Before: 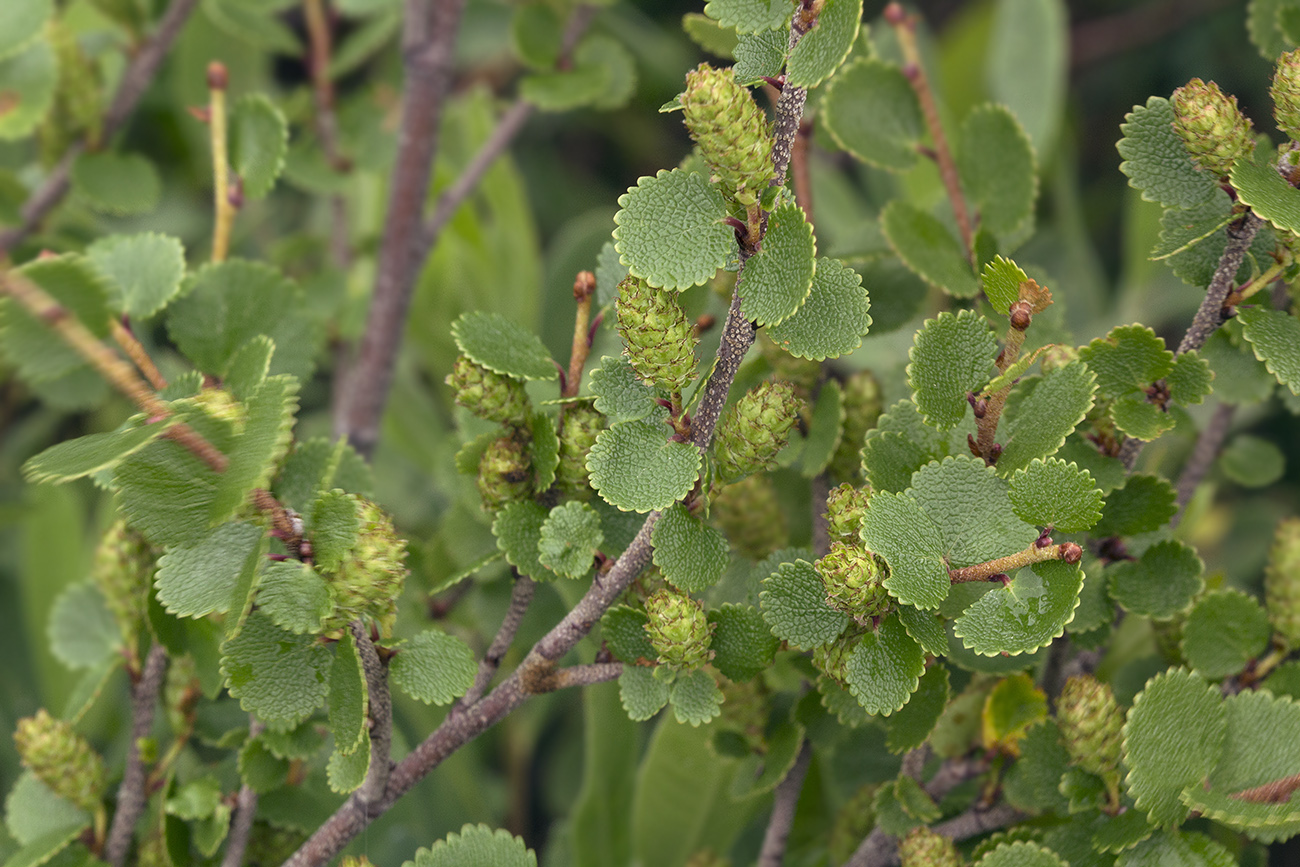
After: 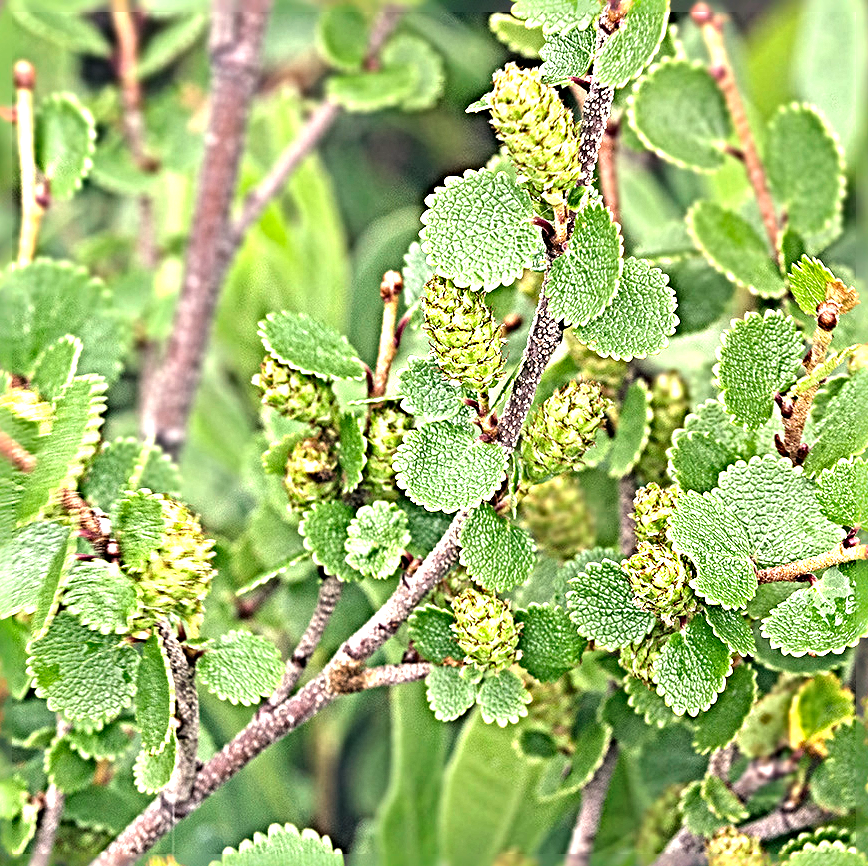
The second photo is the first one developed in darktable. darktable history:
sharpen: radius 6.297, amount 1.795, threshold 0.124
exposure: black level correction -0.006, exposure 1 EV, compensate exposure bias true, compensate highlight preservation false
crop and rotate: left 14.987%, right 18.204%
